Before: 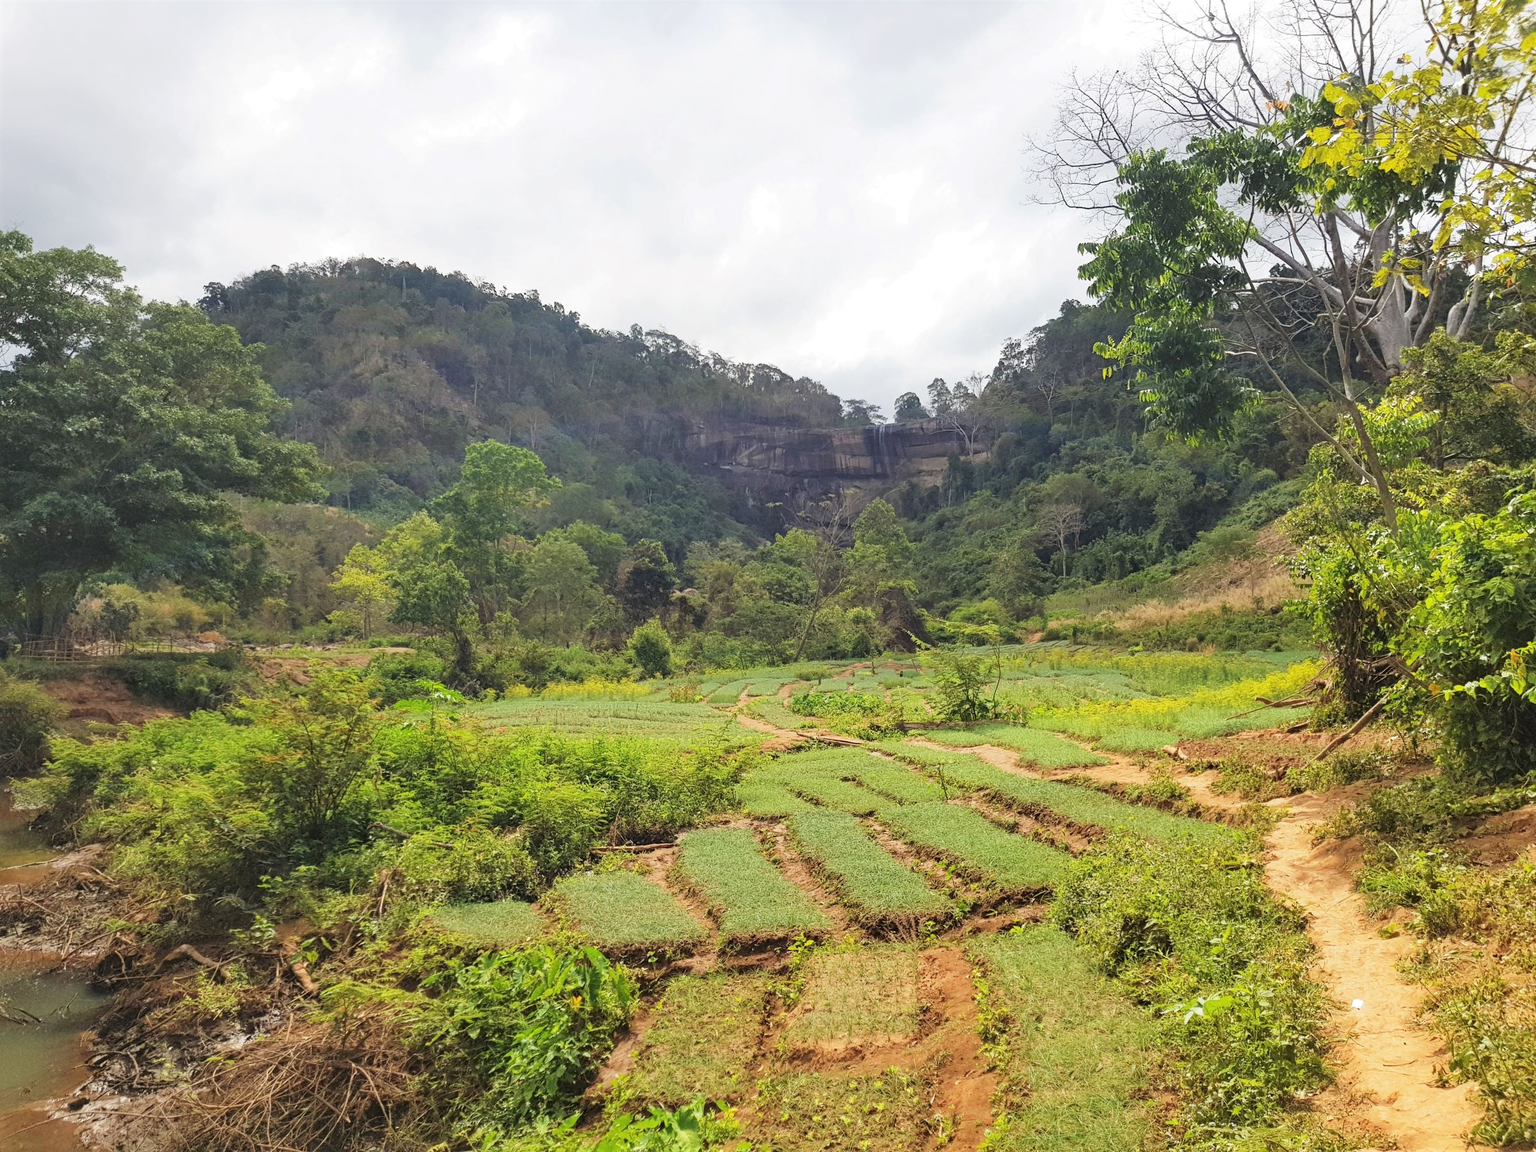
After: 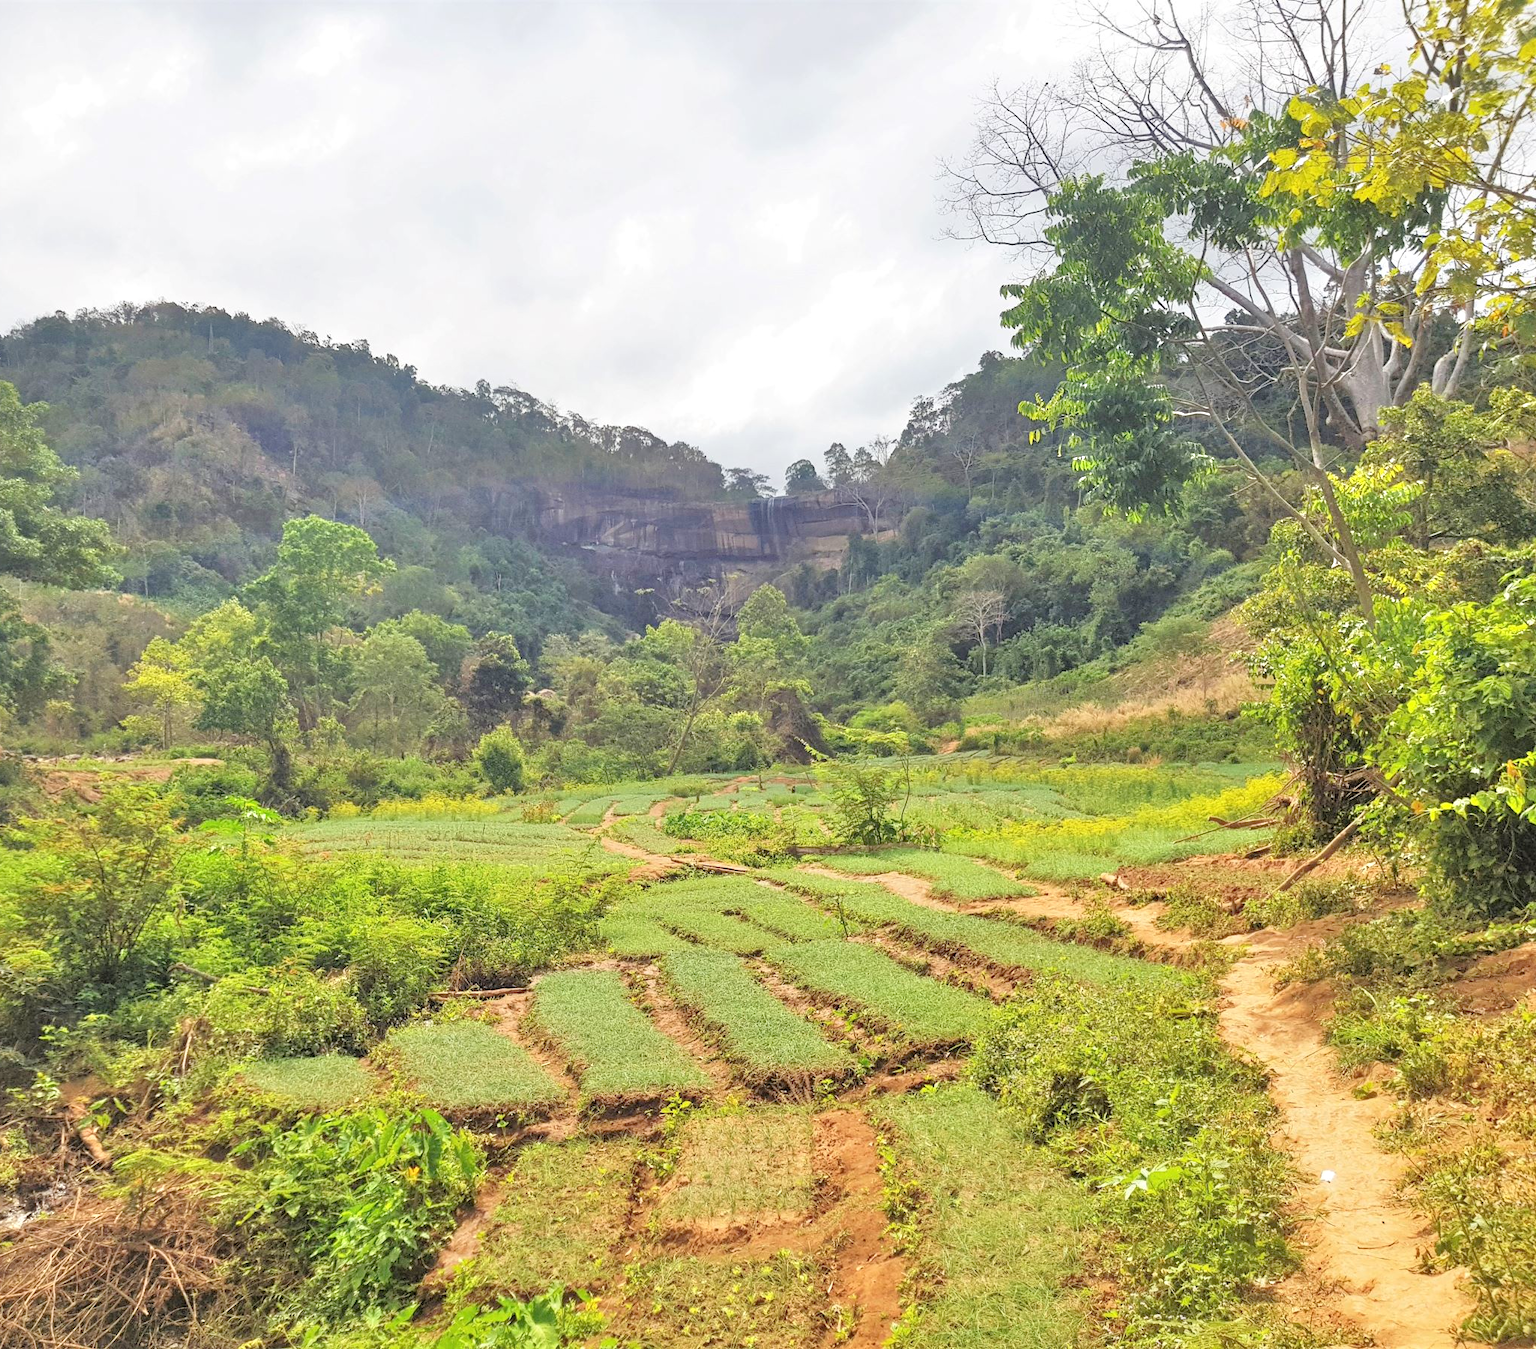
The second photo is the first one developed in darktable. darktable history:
tone equalizer: -7 EV 0.15 EV, -6 EV 0.6 EV, -5 EV 1.15 EV, -4 EV 1.33 EV, -3 EV 1.15 EV, -2 EV 0.6 EV, -1 EV 0.15 EV, mask exposure compensation -0.5 EV
crop and rotate: left 14.584%
